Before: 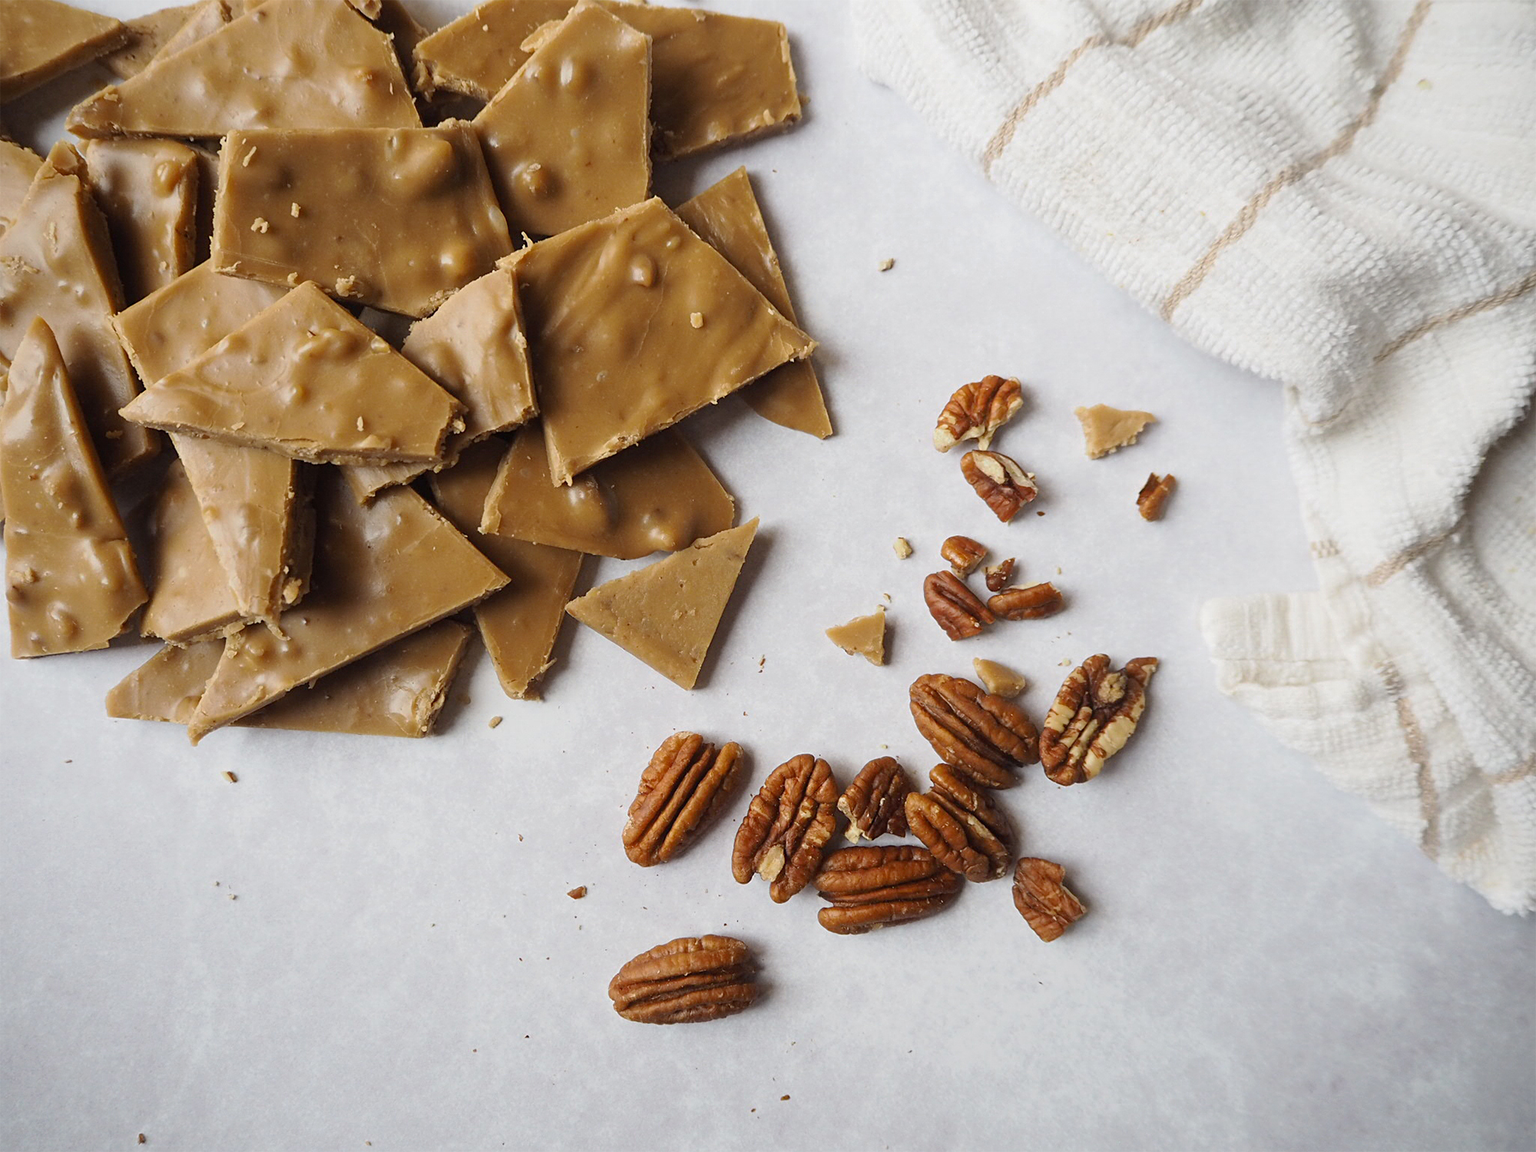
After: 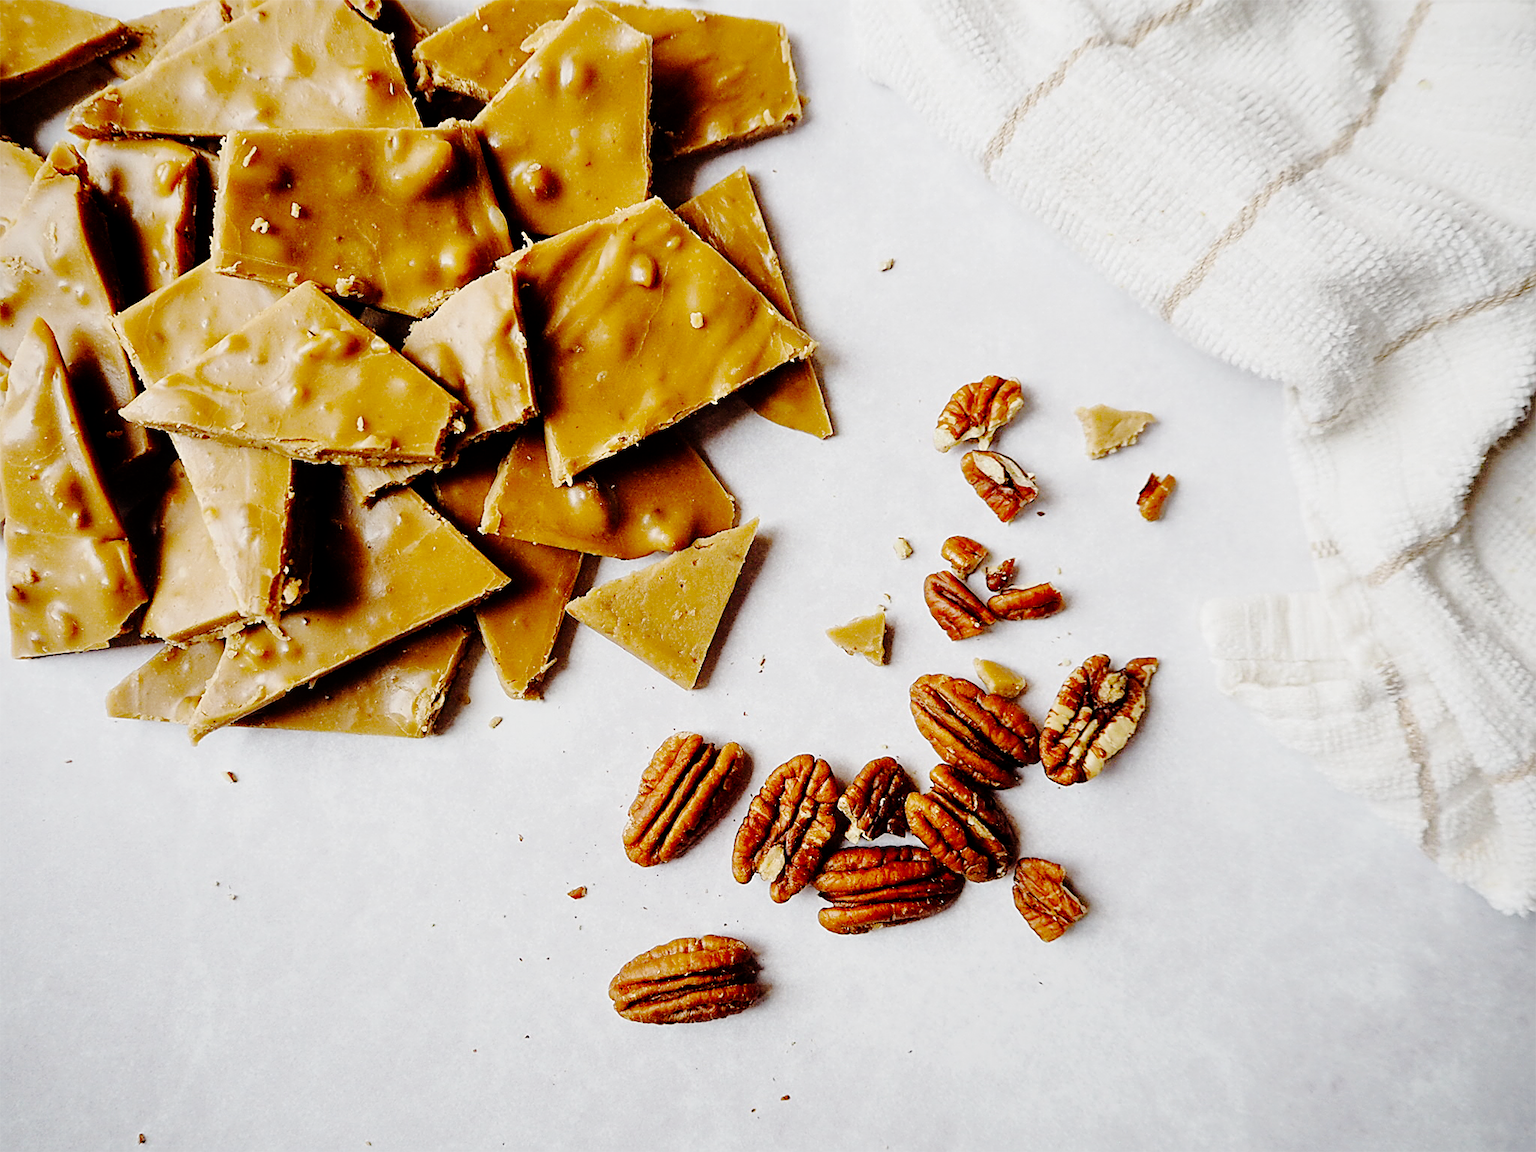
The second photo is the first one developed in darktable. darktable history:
shadows and highlights: shadows -20.23, white point adjustment -1.98, highlights -34.72
base curve: curves: ch0 [(0, 0) (0.036, 0.01) (0.123, 0.254) (0.258, 0.504) (0.507, 0.748) (1, 1)], preserve colors none
local contrast: highlights 105%, shadows 97%, detail 119%, midtone range 0.2
color balance rgb: perceptual saturation grading › global saturation 0.698%, global vibrance 16.468%, saturation formula JzAzBz (2021)
contrast brightness saturation: contrast 0.007, saturation -0.066
sharpen: on, module defaults
